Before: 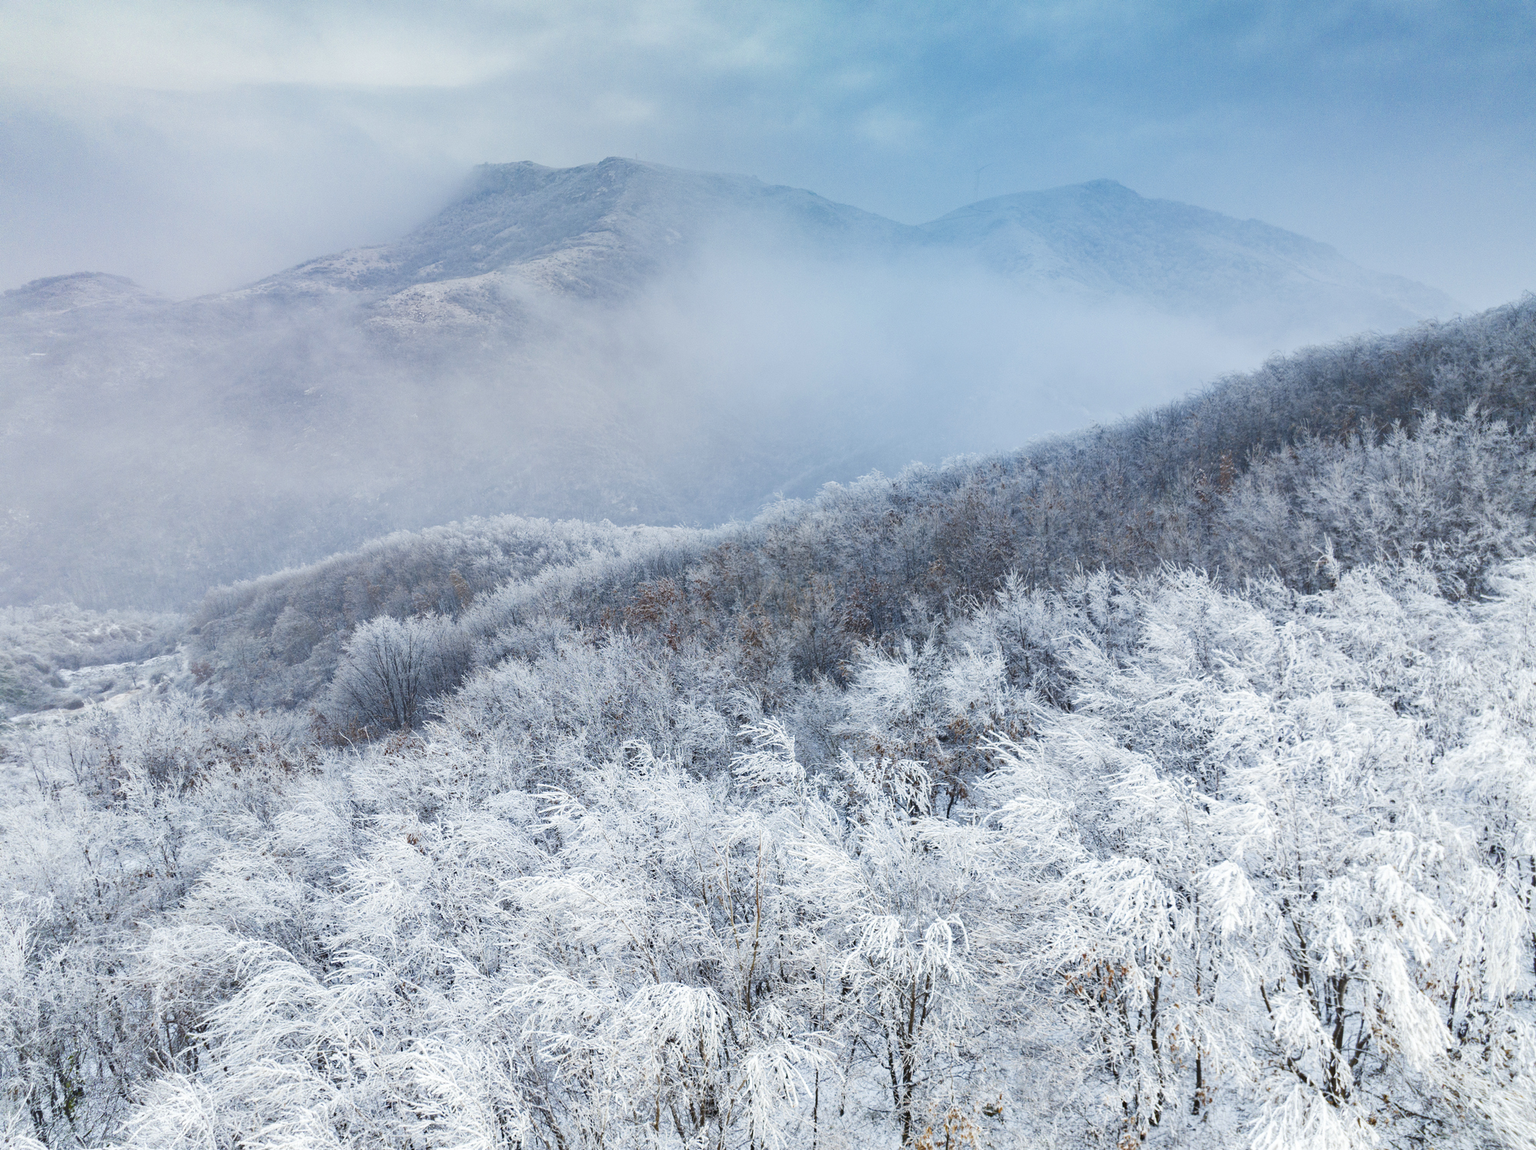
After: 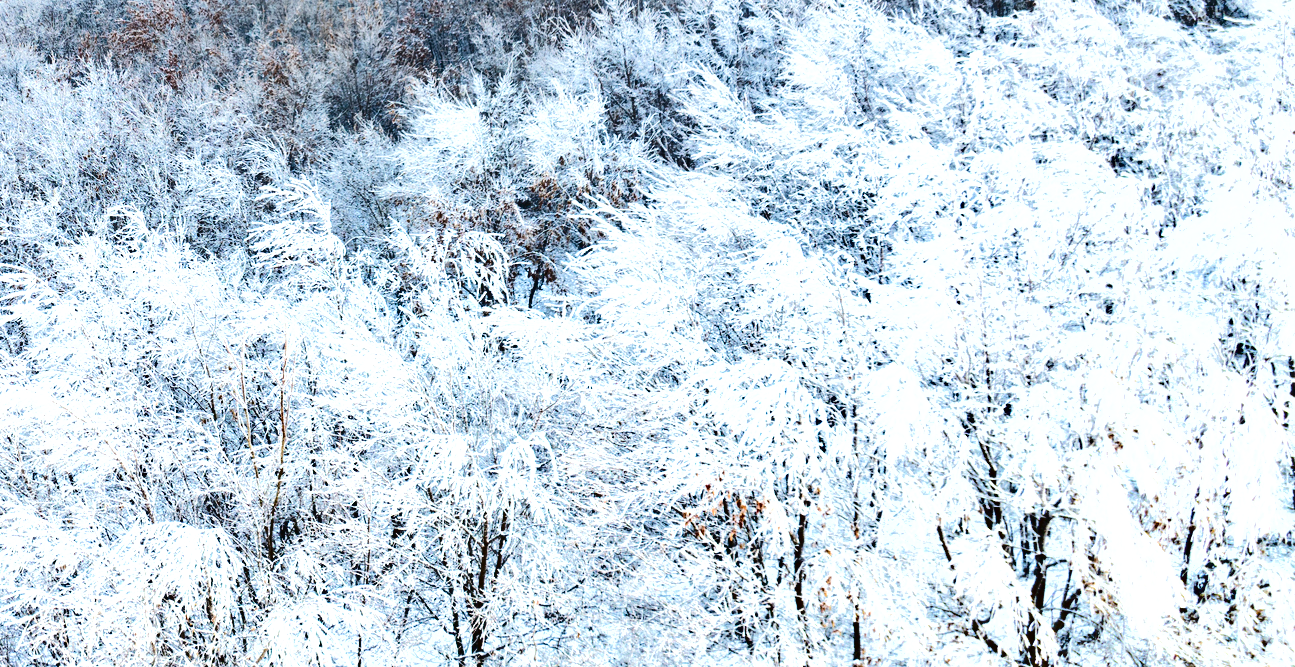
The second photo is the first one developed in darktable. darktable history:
tone equalizer: -8 EV -0.749 EV, -7 EV -0.684 EV, -6 EV -0.567 EV, -5 EV -0.421 EV, -3 EV 0.375 EV, -2 EV 0.6 EV, -1 EV 0.699 EV, +0 EV 0.741 EV, smoothing 1
shadows and highlights: soften with gaussian
crop and rotate: left 35.202%, top 50.632%, bottom 4.797%
color zones: curves: ch0 [(0, 0.5) (0.143, 0.5) (0.286, 0.5) (0.429, 0.5) (0.571, 0.5) (0.714, 0.476) (0.857, 0.5) (1, 0.5)]; ch2 [(0, 0.5) (0.143, 0.5) (0.286, 0.5) (0.429, 0.5) (0.571, 0.5) (0.714, 0.487) (0.857, 0.5) (1, 0.5)]
tone curve: curves: ch0 [(0, 0) (0.003, 0.075) (0.011, 0.079) (0.025, 0.079) (0.044, 0.082) (0.069, 0.085) (0.1, 0.089) (0.136, 0.096) (0.177, 0.105) (0.224, 0.14) (0.277, 0.202) (0.335, 0.304) (0.399, 0.417) (0.468, 0.521) (0.543, 0.636) (0.623, 0.726) (0.709, 0.801) (0.801, 0.878) (0.898, 0.927) (1, 1)], color space Lab, independent channels, preserve colors none
